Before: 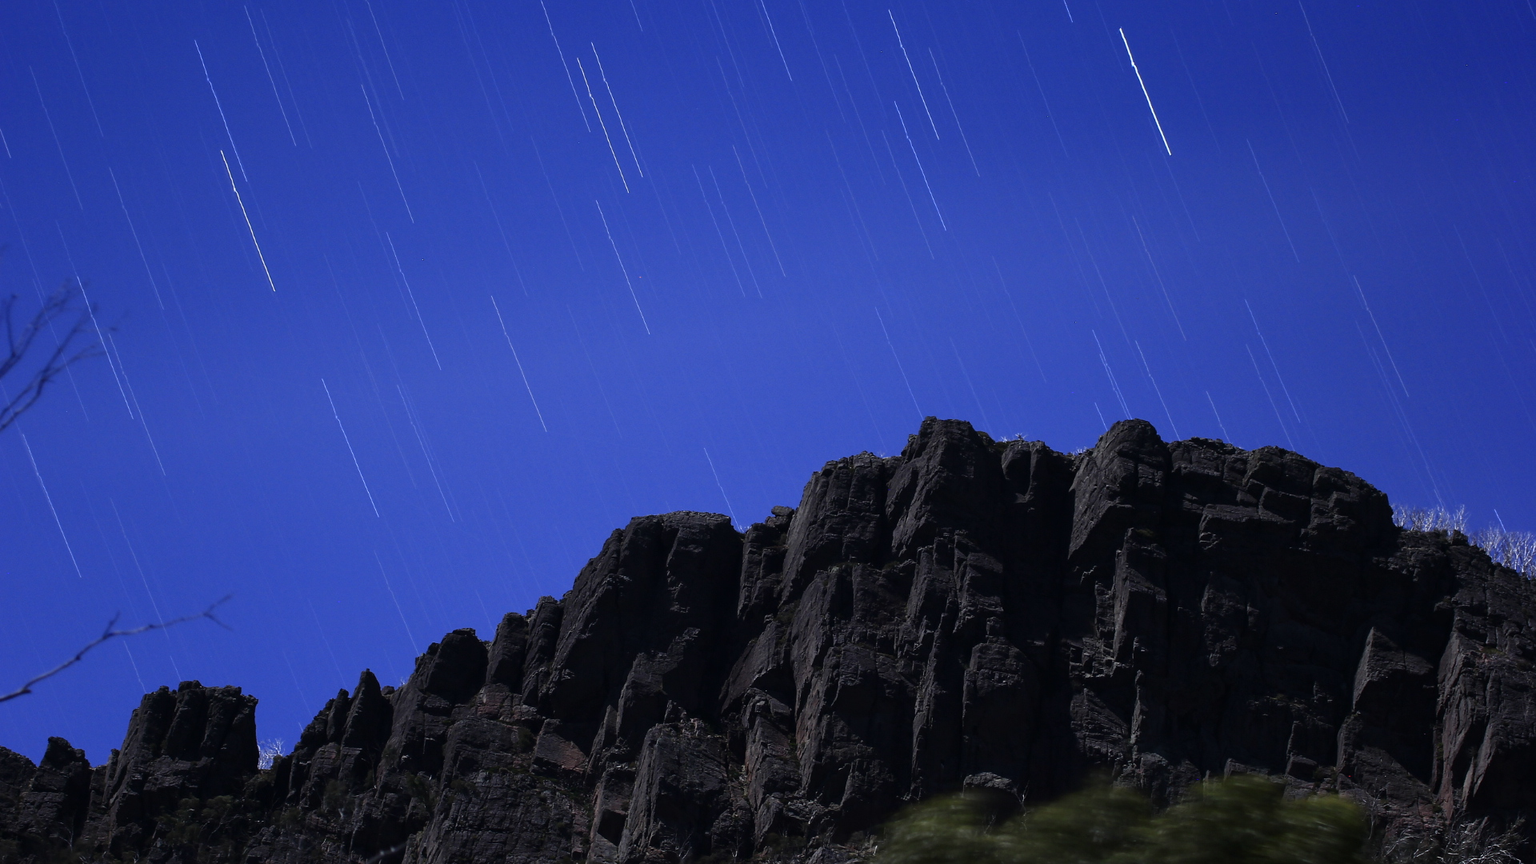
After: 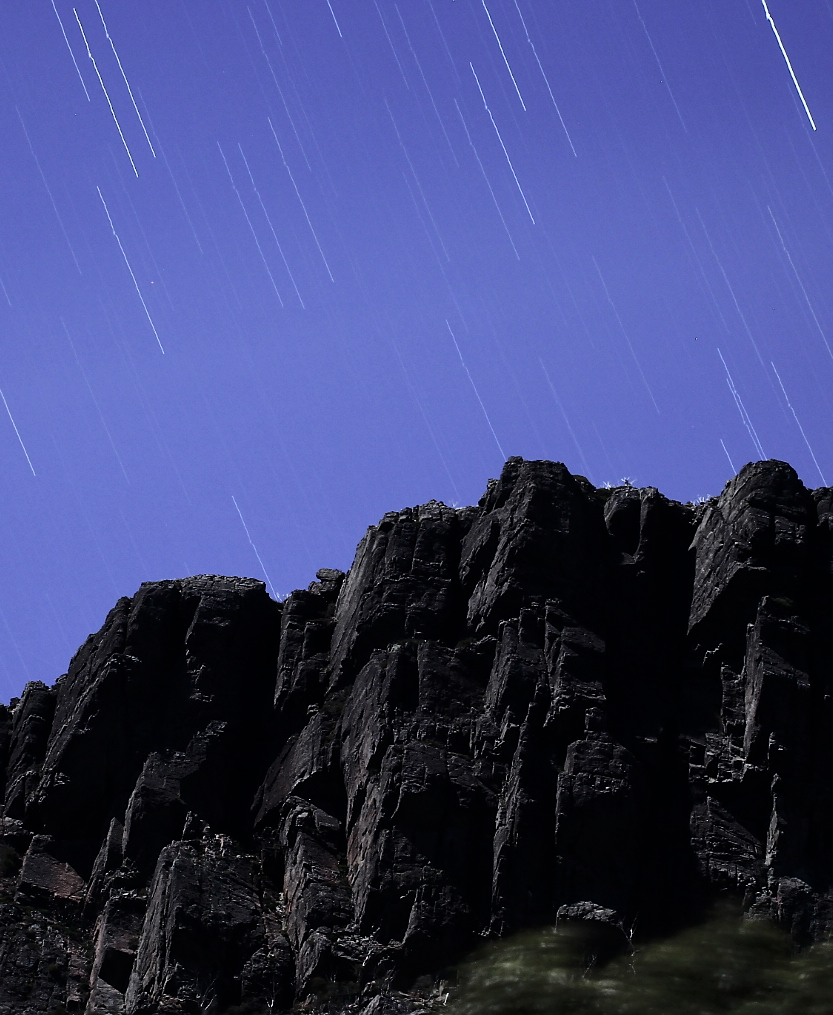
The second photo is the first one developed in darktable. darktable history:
sharpen: radius 1.052, threshold 0.907
color correction: highlights b* 0.046, saturation 0.6
crop: left 33.758%, top 5.977%, right 22.849%
base curve: curves: ch0 [(0, 0) (0.028, 0.03) (0.121, 0.232) (0.46, 0.748) (0.859, 0.968) (1, 1)], preserve colors average RGB
tone equalizer: -8 EV 0.099 EV, edges refinement/feathering 500, mask exposure compensation -1.57 EV, preserve details no
